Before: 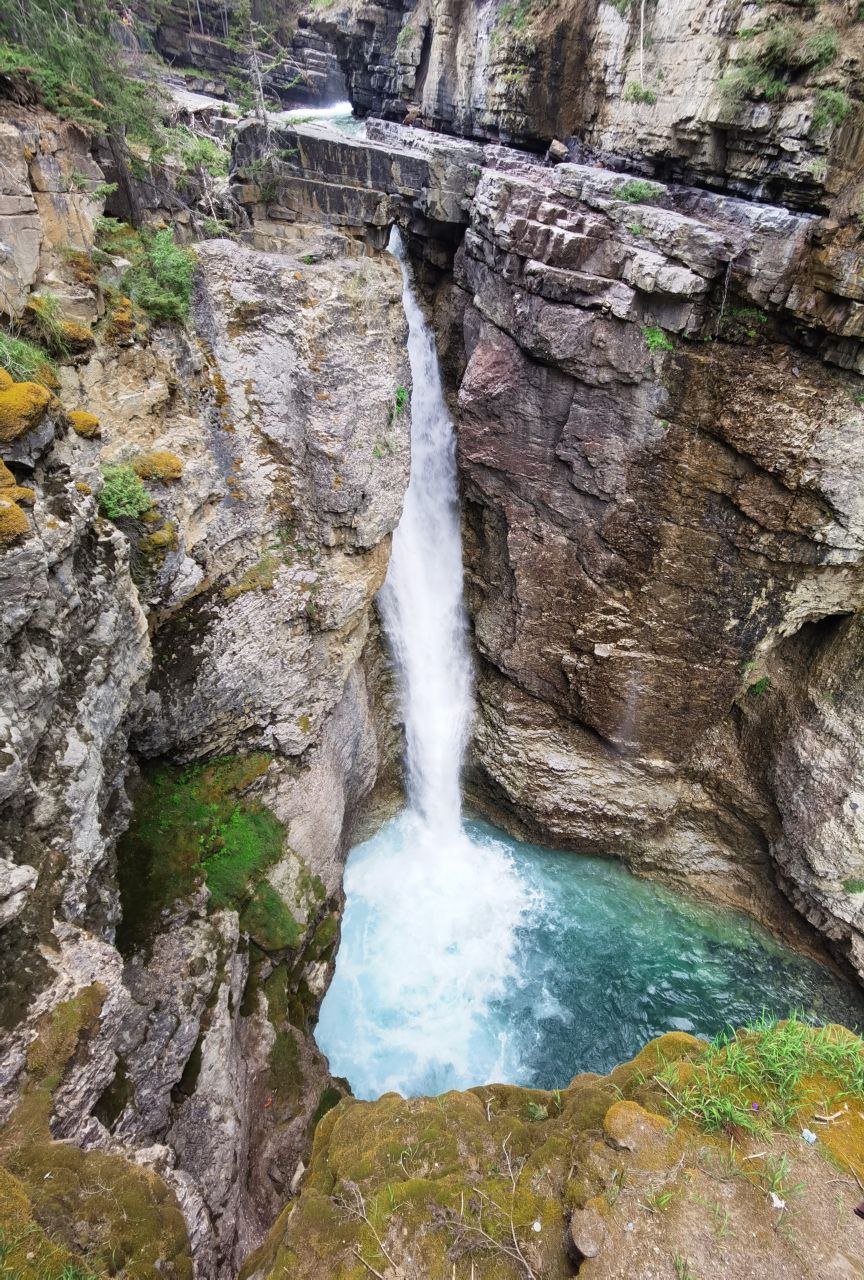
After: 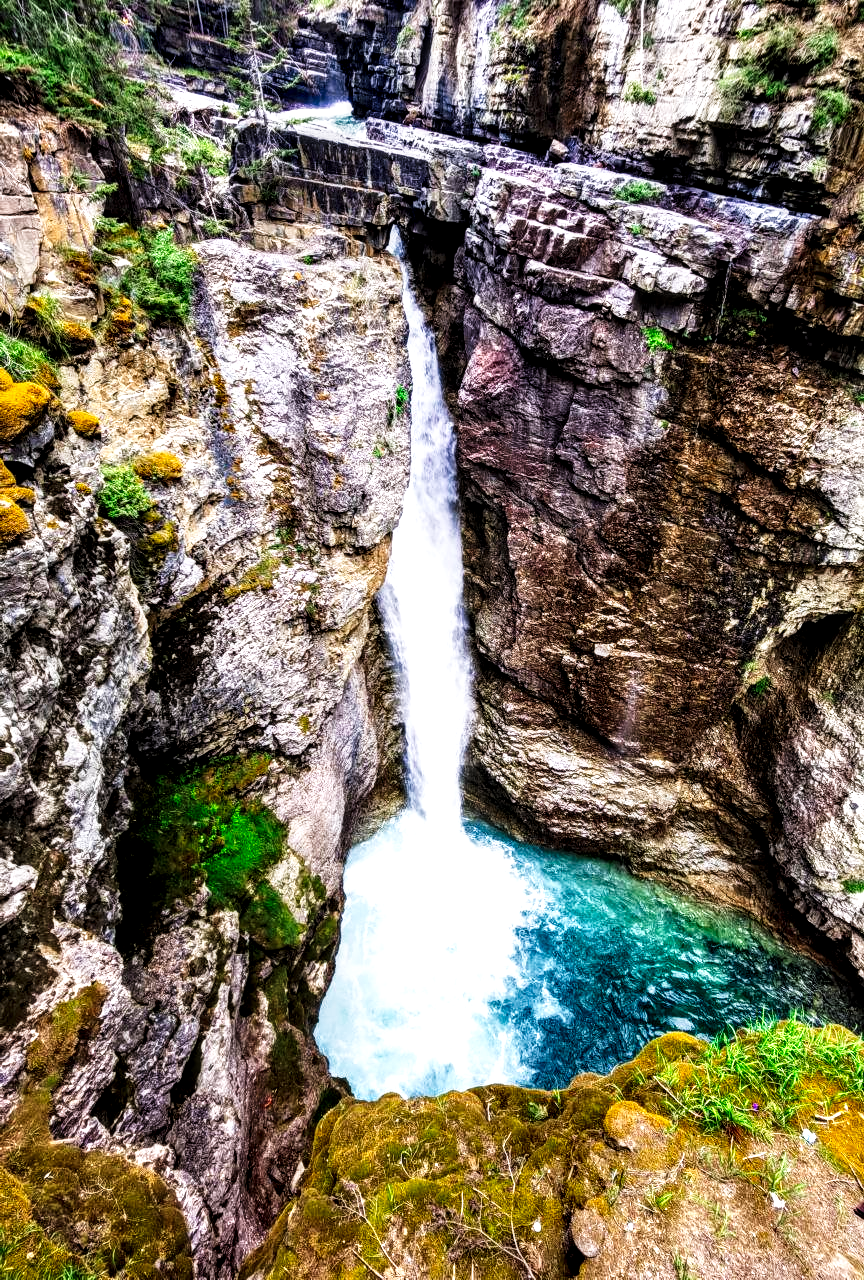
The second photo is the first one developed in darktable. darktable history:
local contrast: highlights 60%, shadows 60%, detail 160%
tone equalizer: -8 EV 0.25 EV, -7 EV 0.417 EV, -6 EV 0.417 EV, -5 EV 0.25 EV, -3 EV -0.25 EV, -2 EV -0.417 EV, -1 EV -0.417 EV, +0 EV -0.25 EV, edges refinement/feathering 500, mask exposure compensation -1.57 EV, preserve details guided filter
white balance: red 1.004, blue 1.024
tone curve: curves: ch0 [(0, 0) (0.003, 0.003) (0.011, 0.006) (0.025, 0.01) (0.044, 0.016) (0.069, 0.02) (0.1, 0.025) (0.136, 0.034) (0.177, 0.051) (0.224, 0.08) (0.277, 0.131) (0.335, 0.209) (0.399, 0.328) (0.468, 0.47) (0.543, 0.629) (0.623, 0.788) (0.709, 0.903) (0.801, 0.965) (0.898, 0.989) (1, 1)], preserve colors none
